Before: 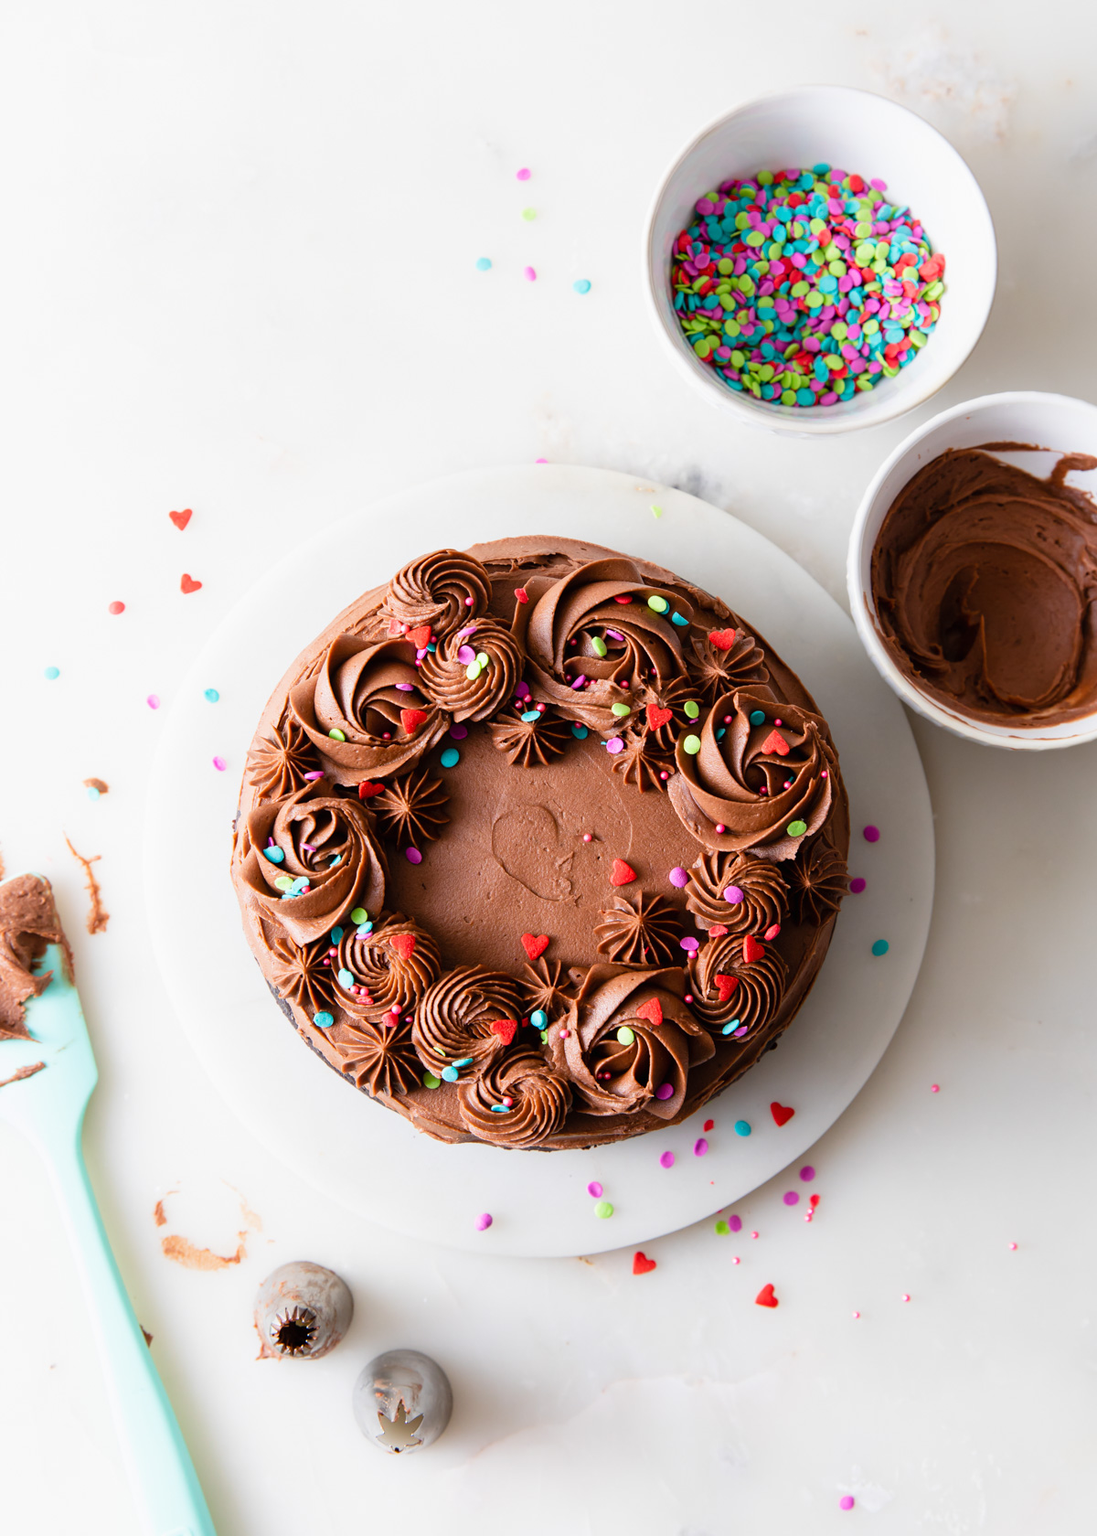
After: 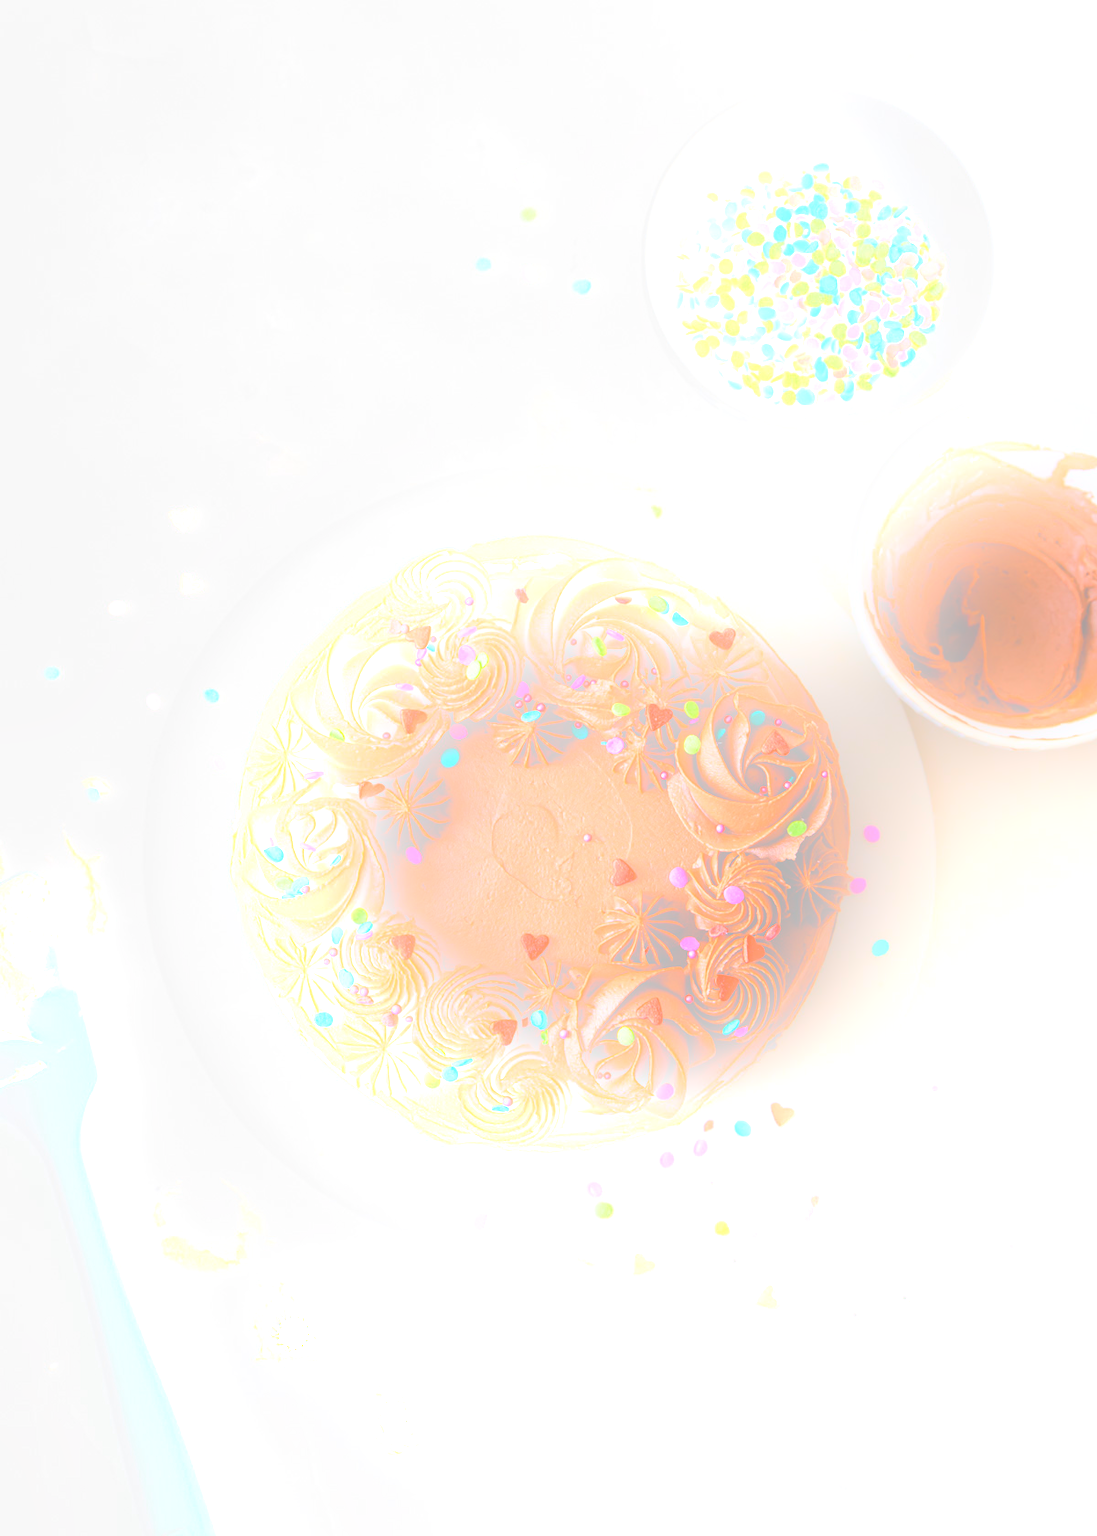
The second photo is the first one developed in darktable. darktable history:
white balance: red 1, blue 1
levels: levels [0, 0.476, 0.951]
bloom: size 25%, threshold 5%, strength 90%
